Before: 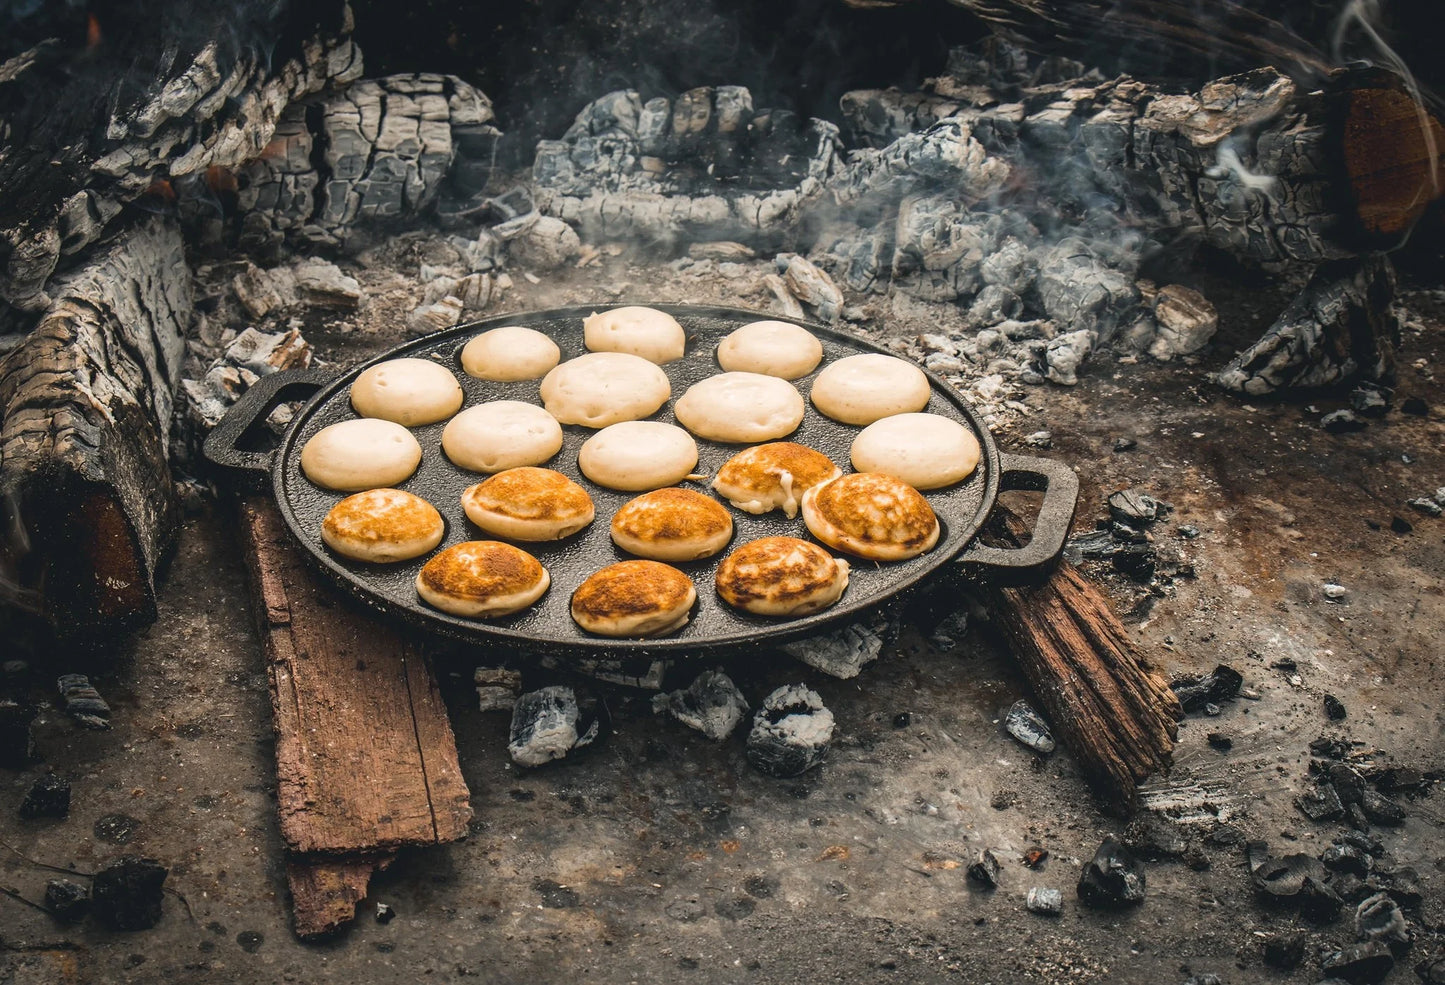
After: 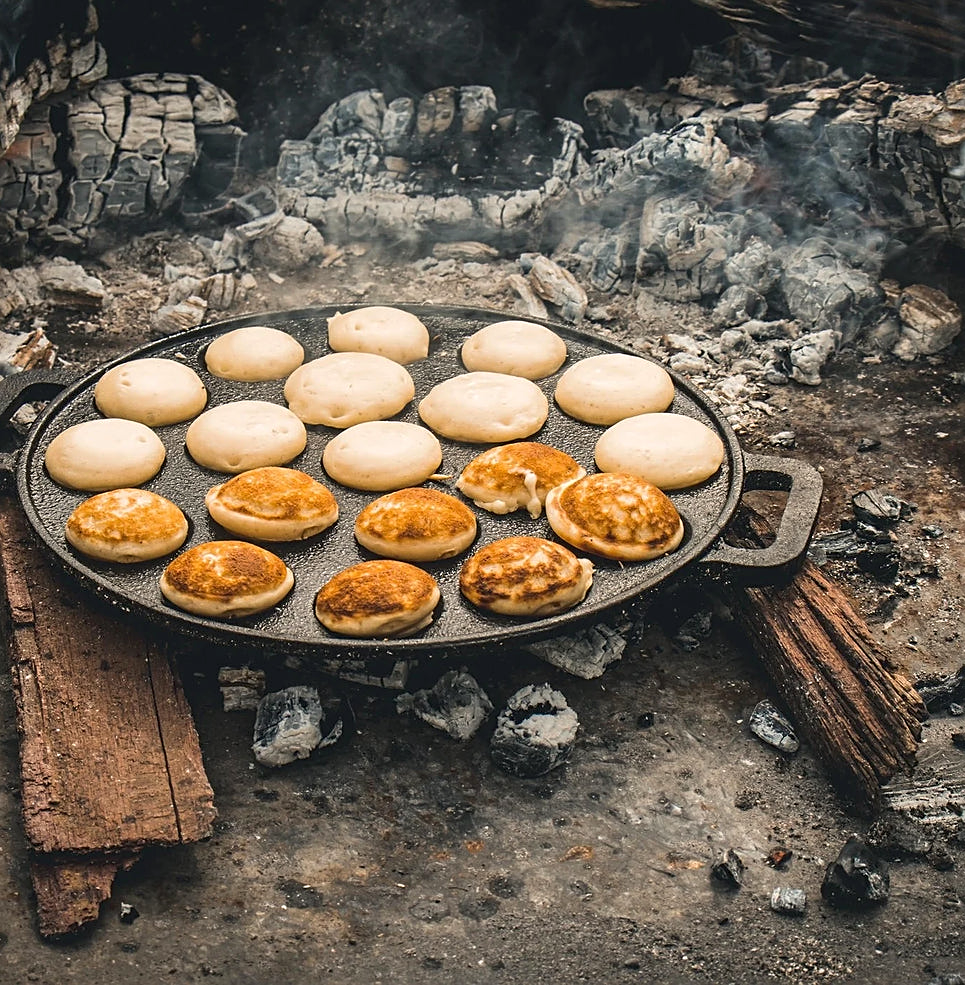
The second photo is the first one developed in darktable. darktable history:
sharpen: on, module defaults
crop and rotate: left 17.732%, right 15.423%
white balance: red 1.009, blue 0.985
